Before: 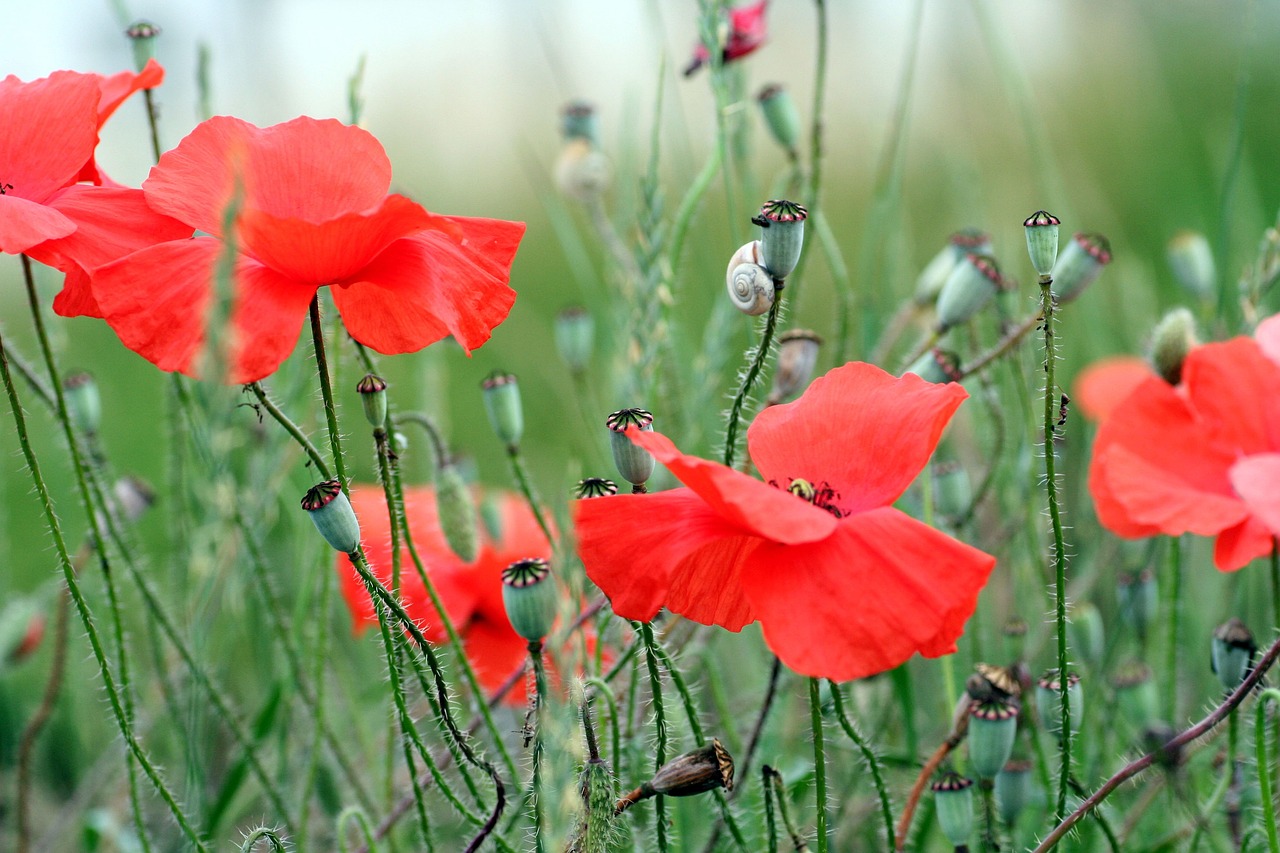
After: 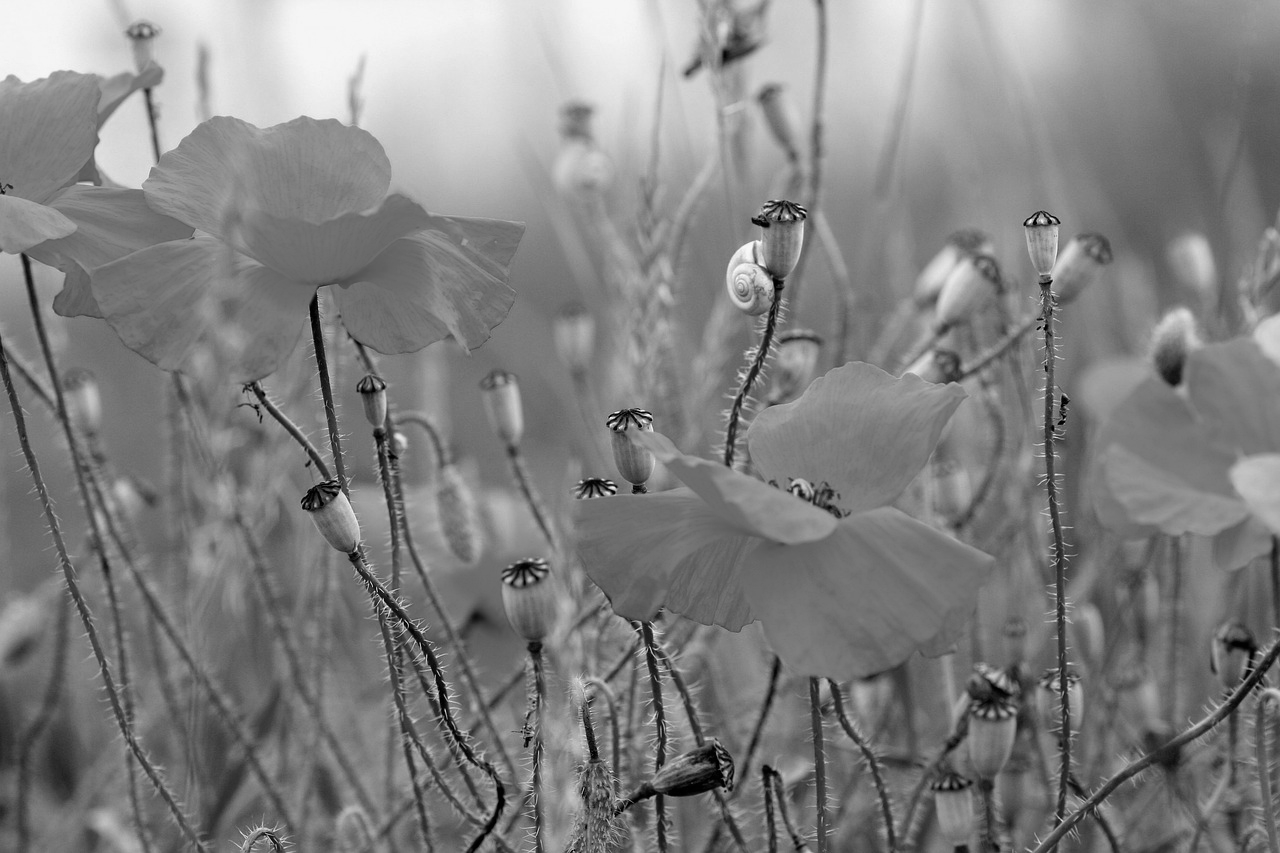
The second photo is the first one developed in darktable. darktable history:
color calibration: output gray [0.21, 0.42, 0.37, 0], gray › normalize channels true, illuminant Planckian (black body), x 0.352, y 0.353, temperature 4800.52 K, gamut compression 0.018
